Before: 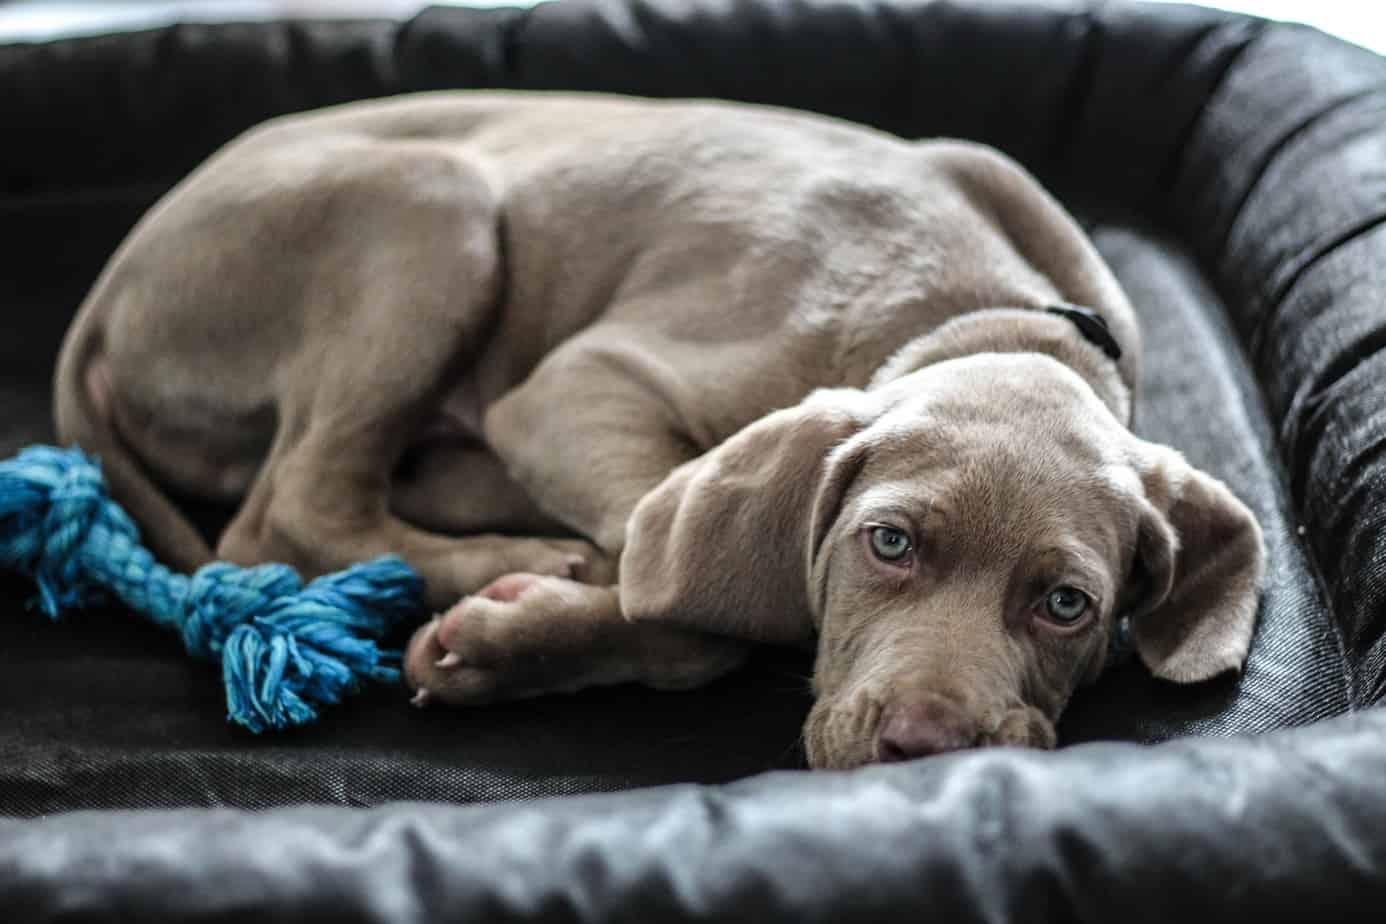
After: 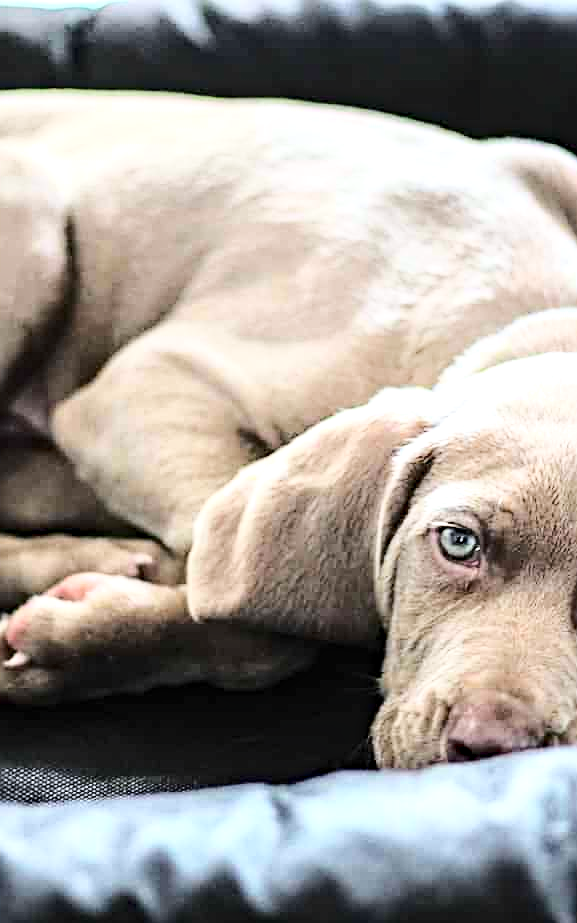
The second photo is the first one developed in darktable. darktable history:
crop: left 31.229%, right 27.105%
sharpen: on, module defaults
haze removal: compatibility mode true, adaptive false
shadows and highlights: shadows -40.15, highlights 62.88, soften with gaussian
exposure: black level correction 0, exposure 0.7 EV, compensate exposure bias true, compensate highlight preservation false
white balance: red 0.988, blue 1.017
base curve: curves: ch0 [(0, 0) (0.028, 0.03) (0.121, 0.232) (0.46, 0.748) (0.859, 0.968) (1, 1)]
